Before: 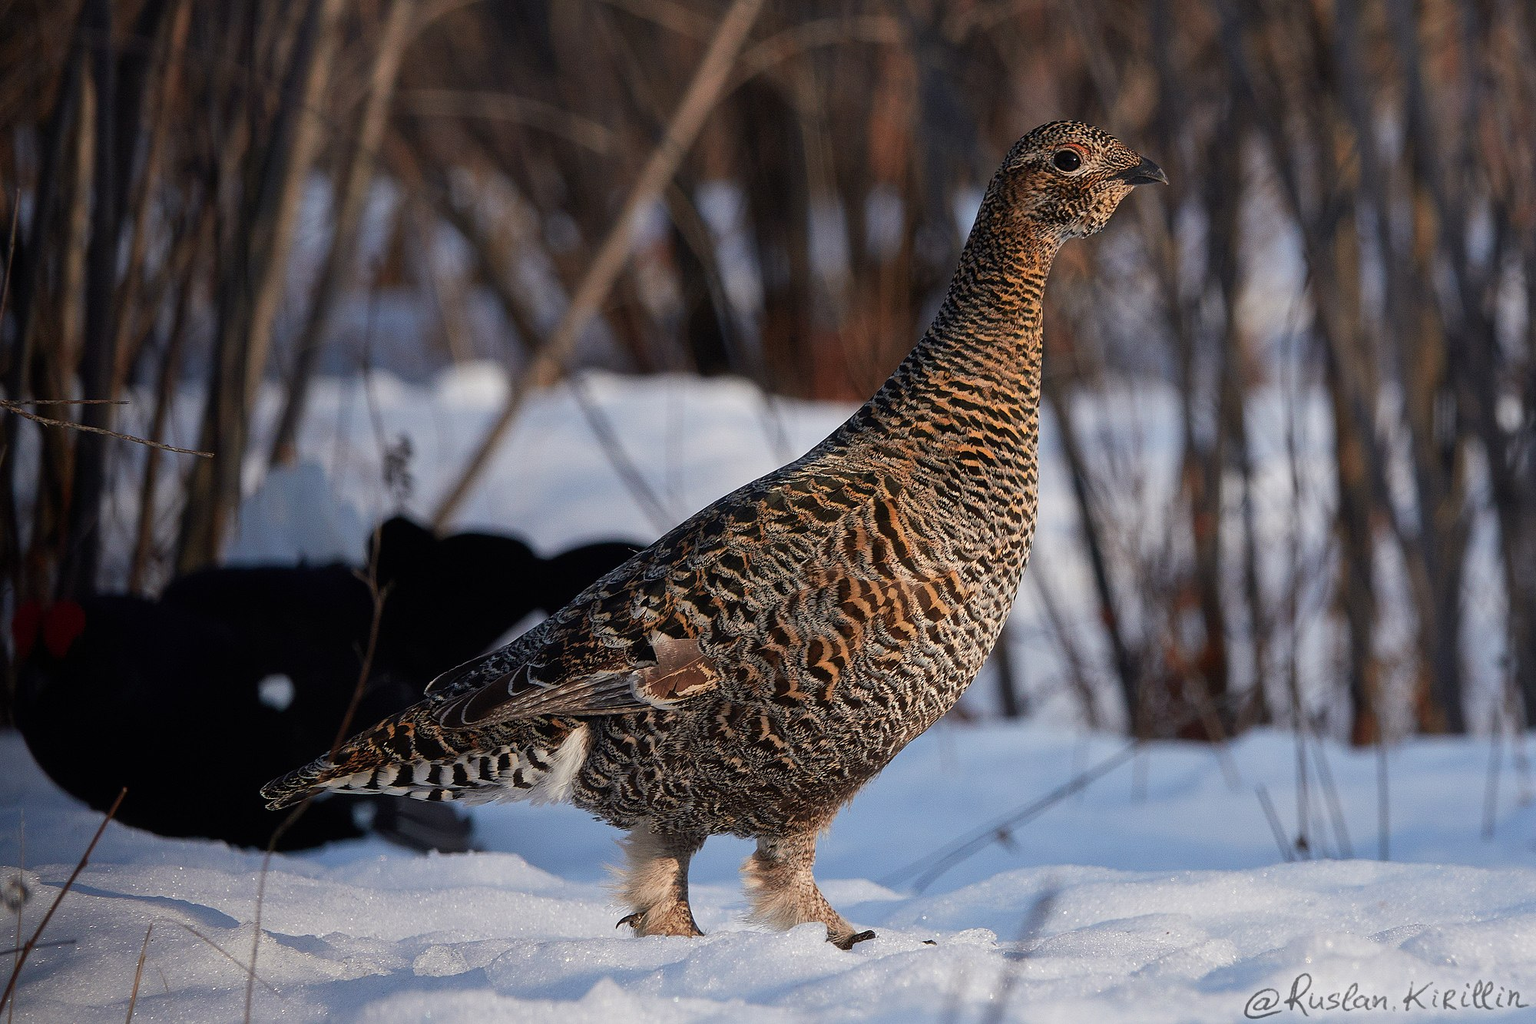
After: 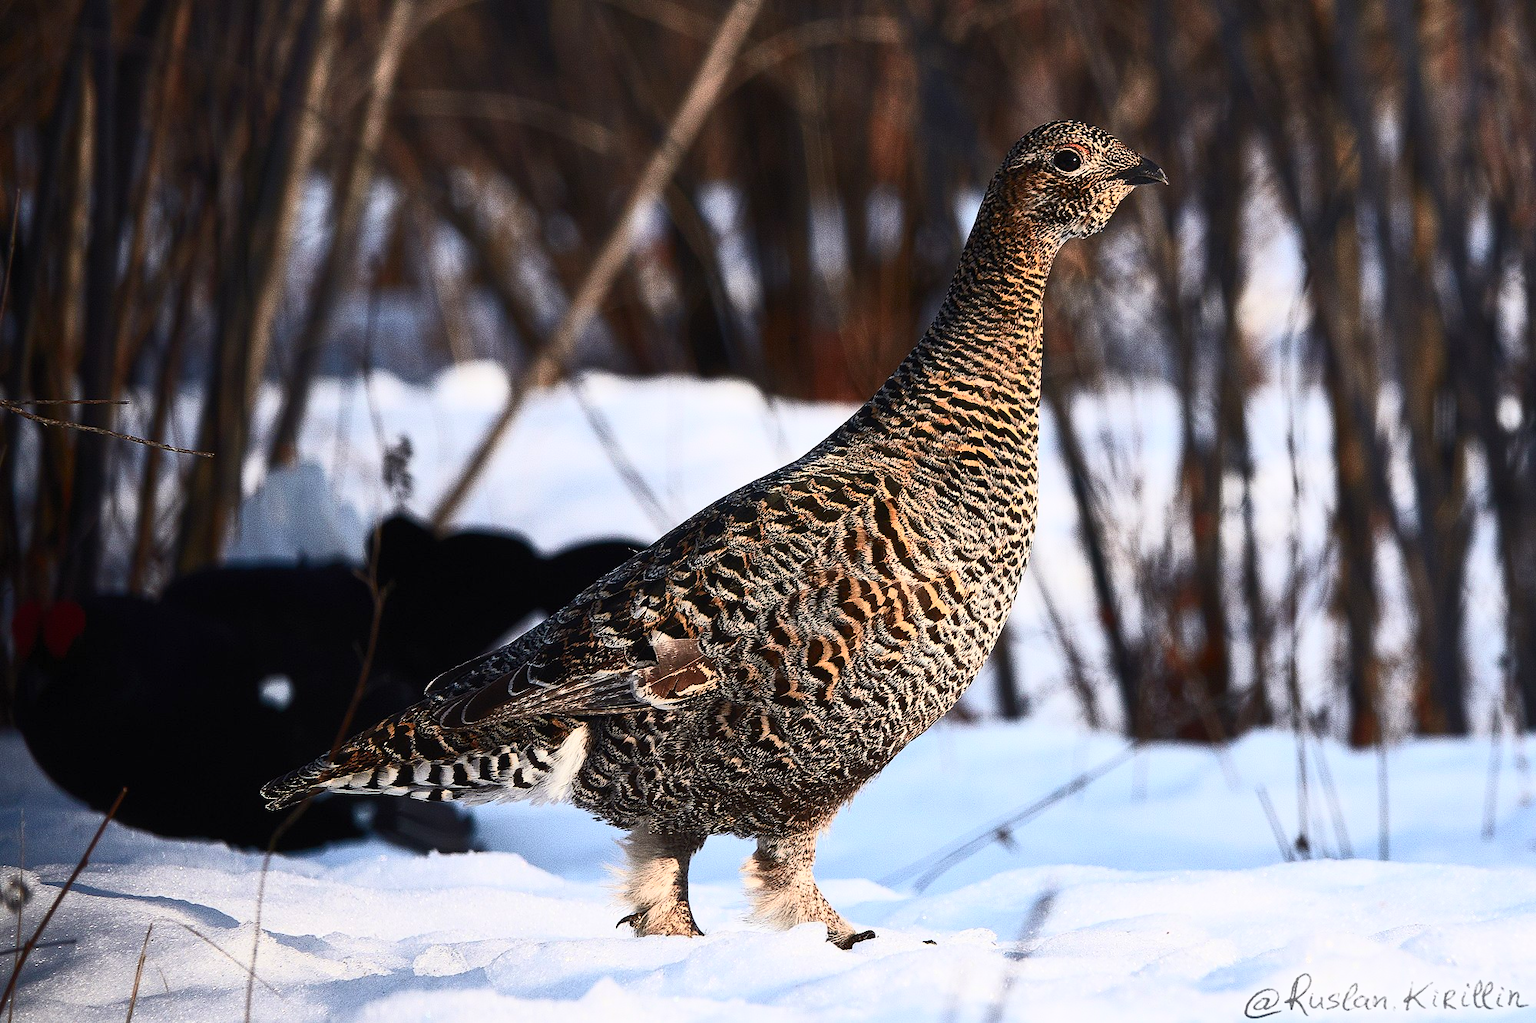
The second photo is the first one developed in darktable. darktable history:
contrast brightness saturation: contrast 0.618, brightness 0.346, saturation 0.146
